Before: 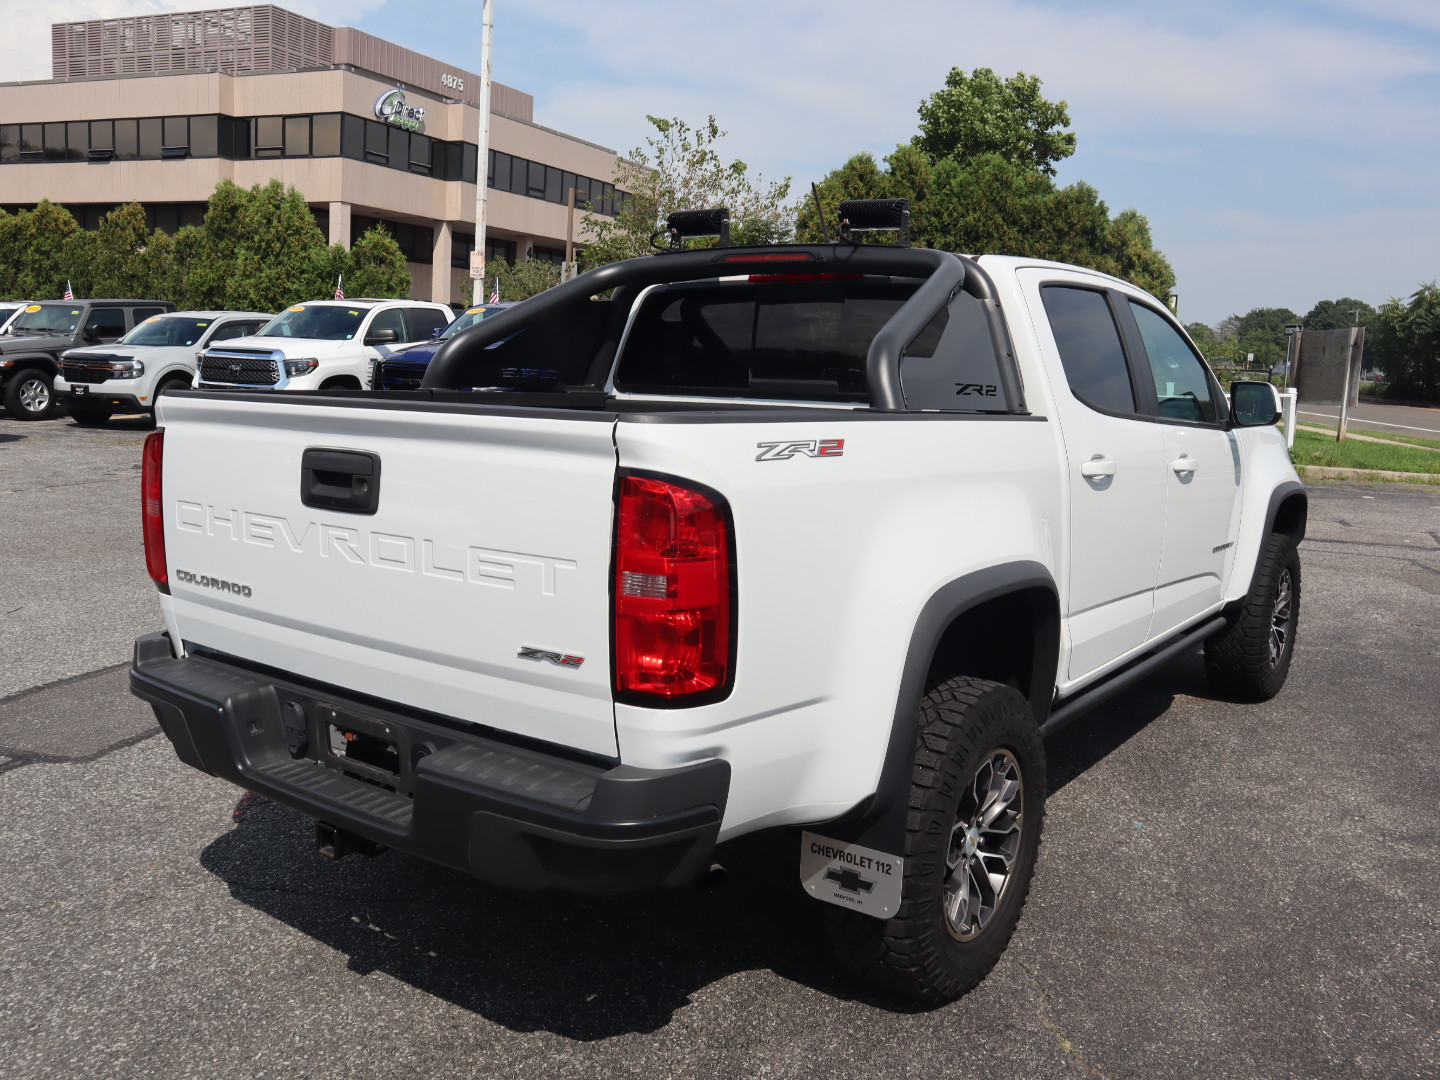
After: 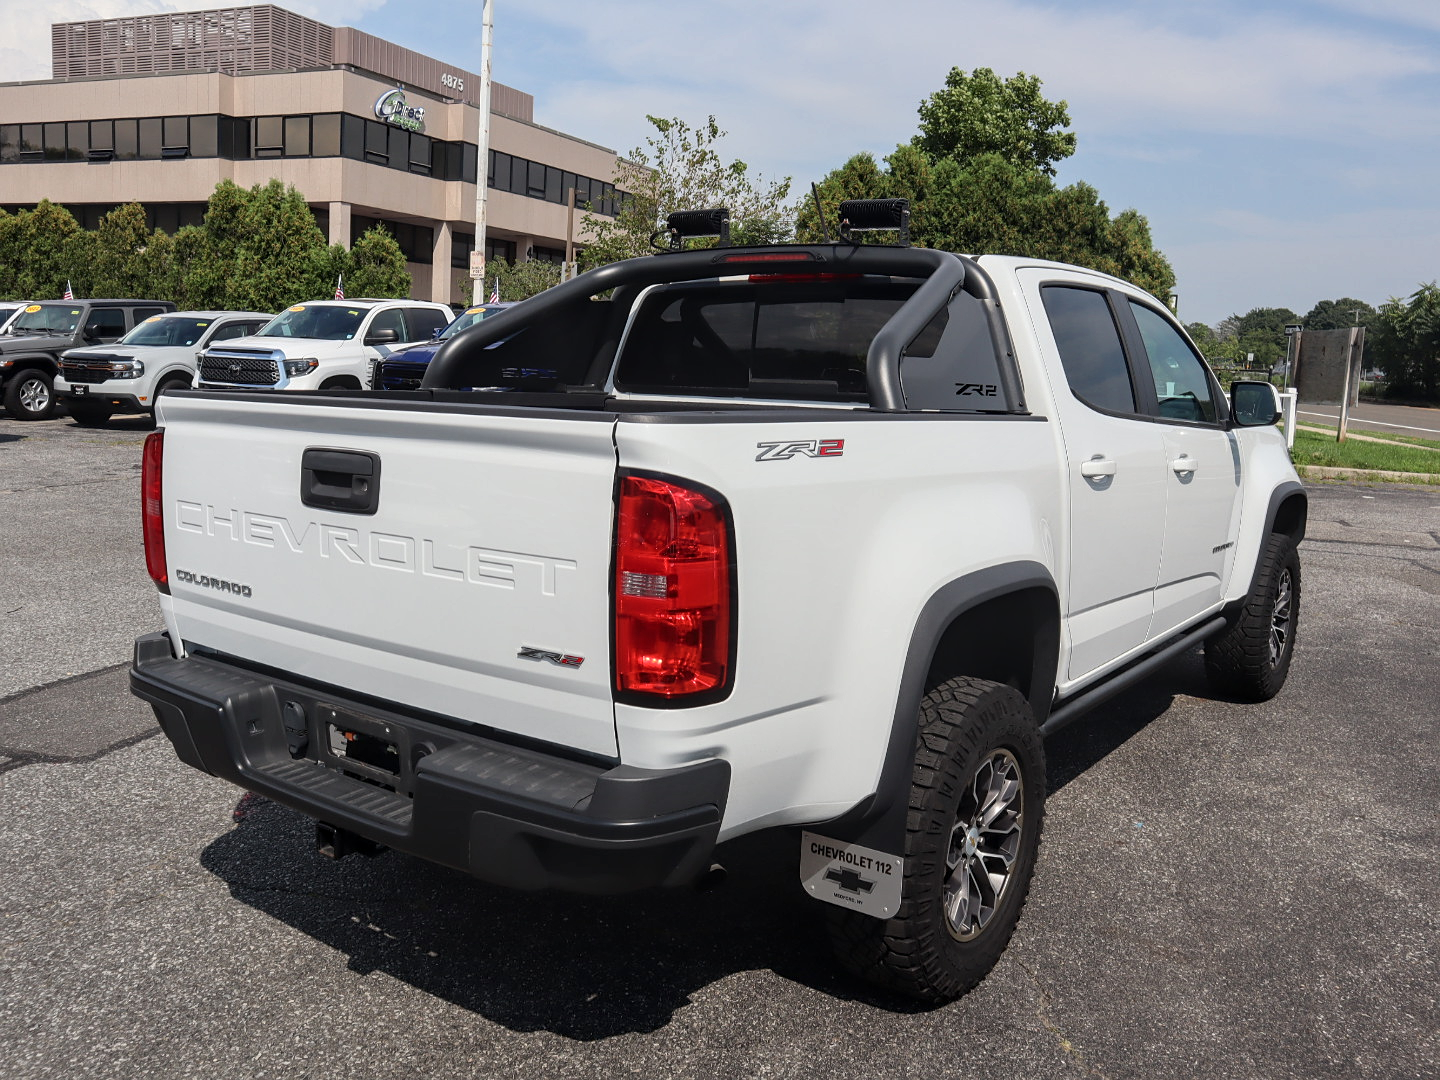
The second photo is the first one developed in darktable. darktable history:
local contrast: on, module defaults
sharpen: radius 1.307, amount 0.305, threshold 0.206
